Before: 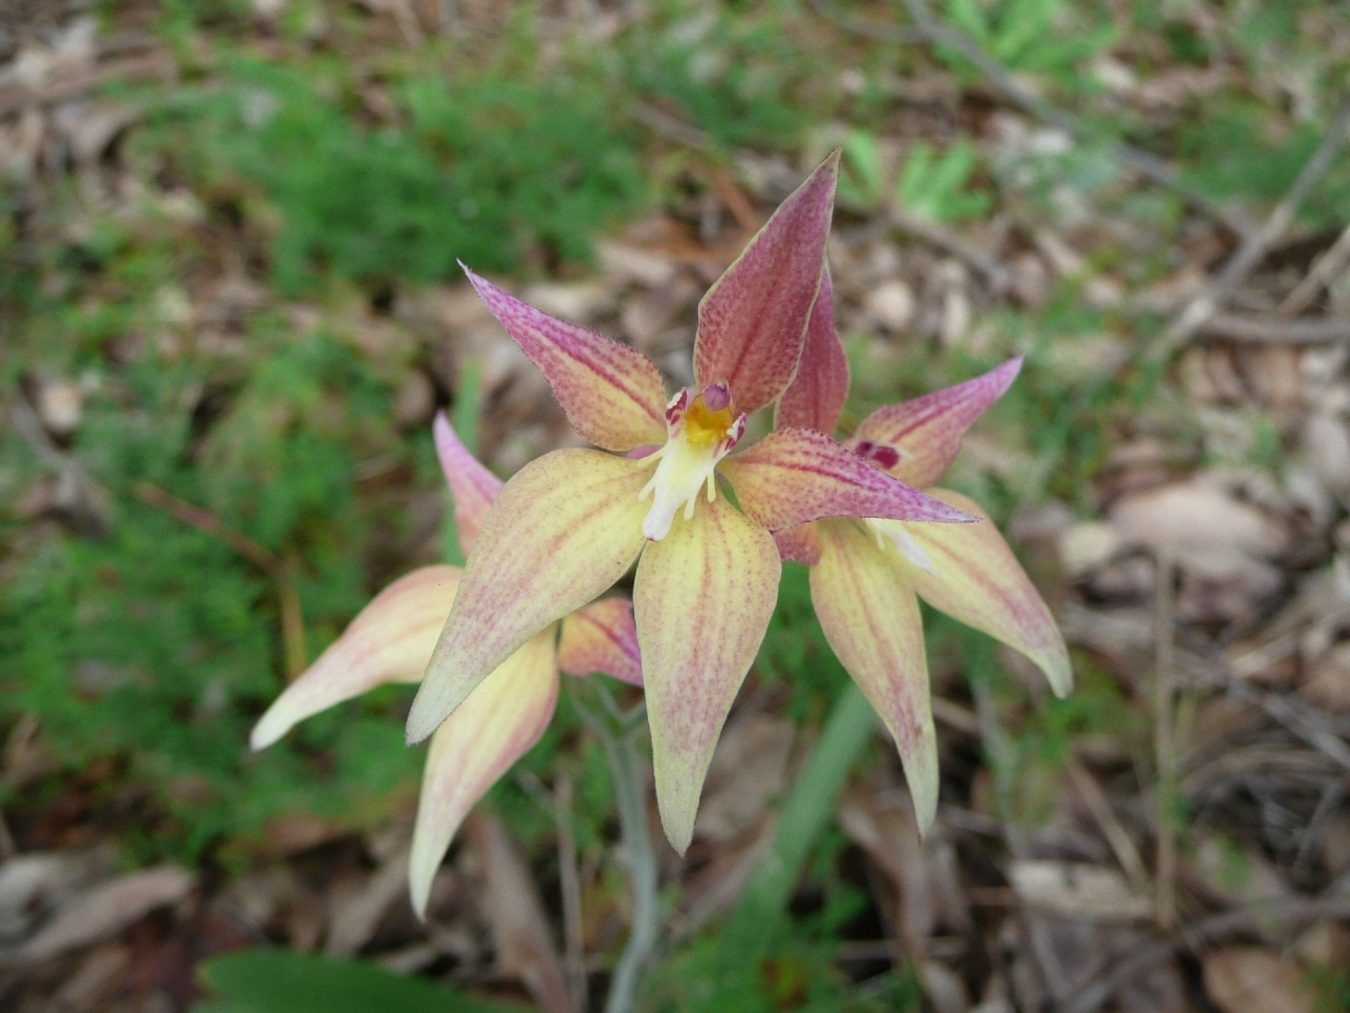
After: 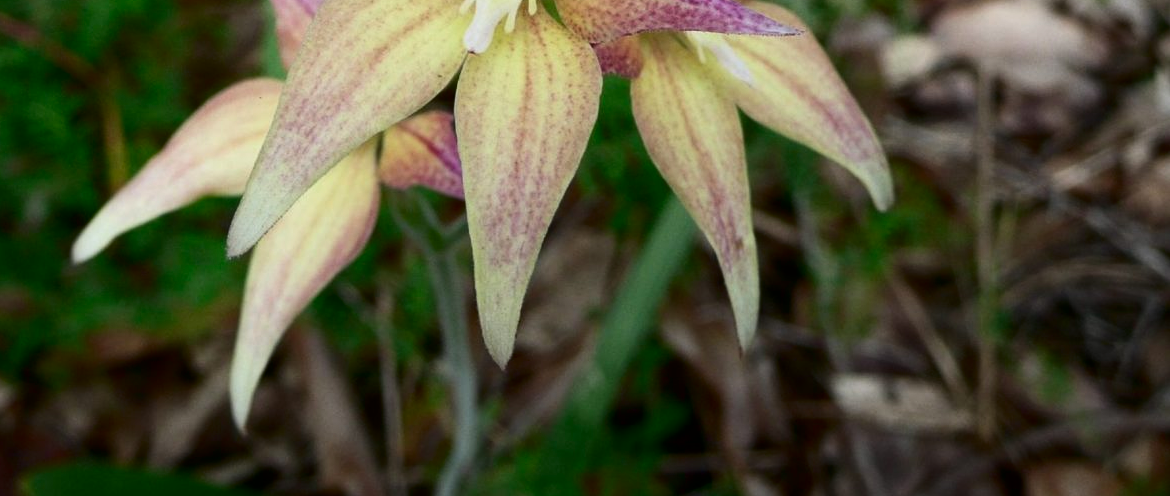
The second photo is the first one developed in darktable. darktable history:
contrast brightness saturation: contrast 0.188, brightness -0.235, saturation 0.107
crop and rotate: left 13.281%, top 48.091%, bottom 2.926%
